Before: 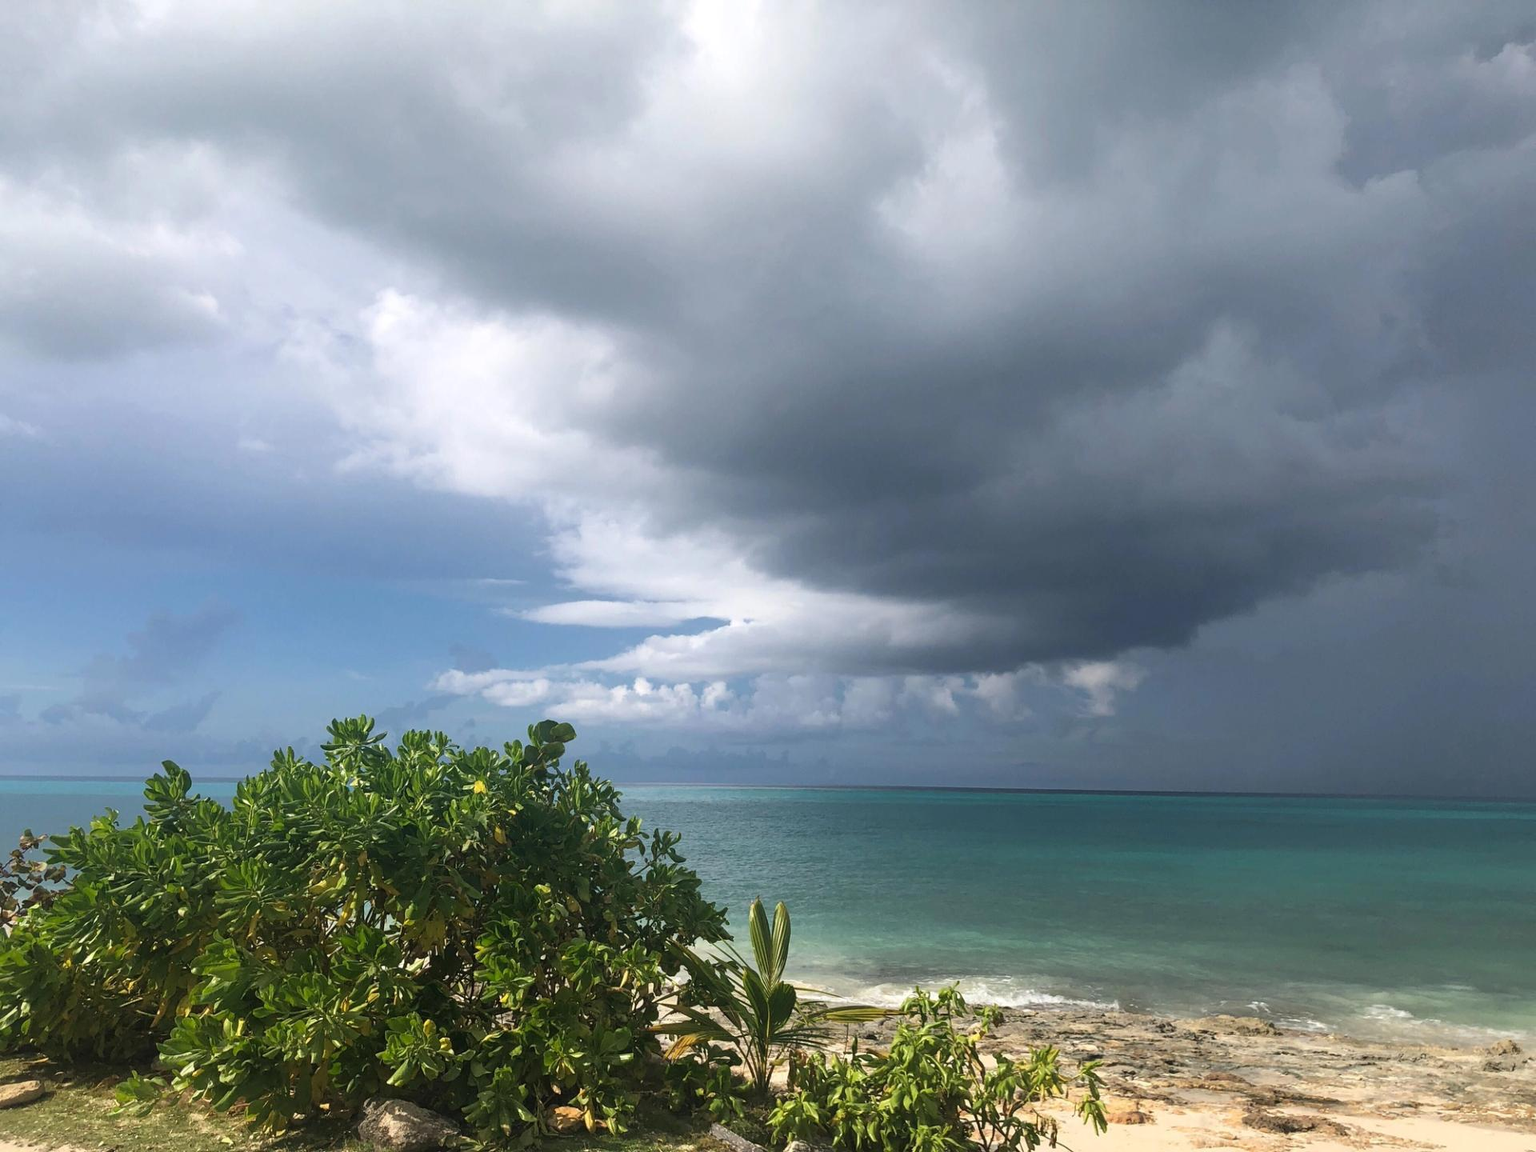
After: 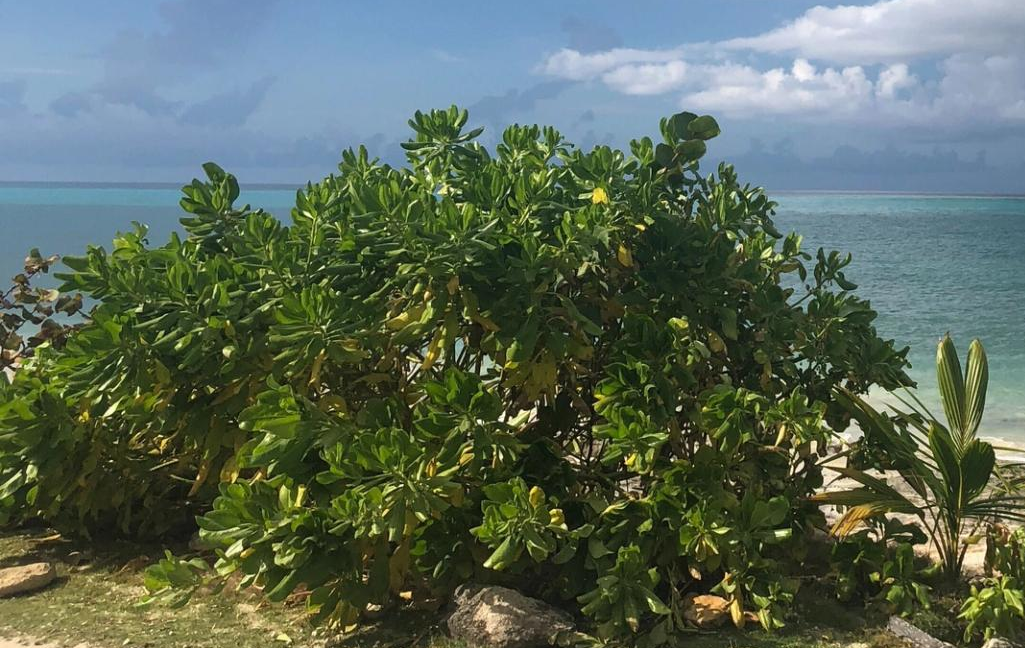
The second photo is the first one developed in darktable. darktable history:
crop and rotate: top 54.778%, right 46.61%, bottom 0.159%
